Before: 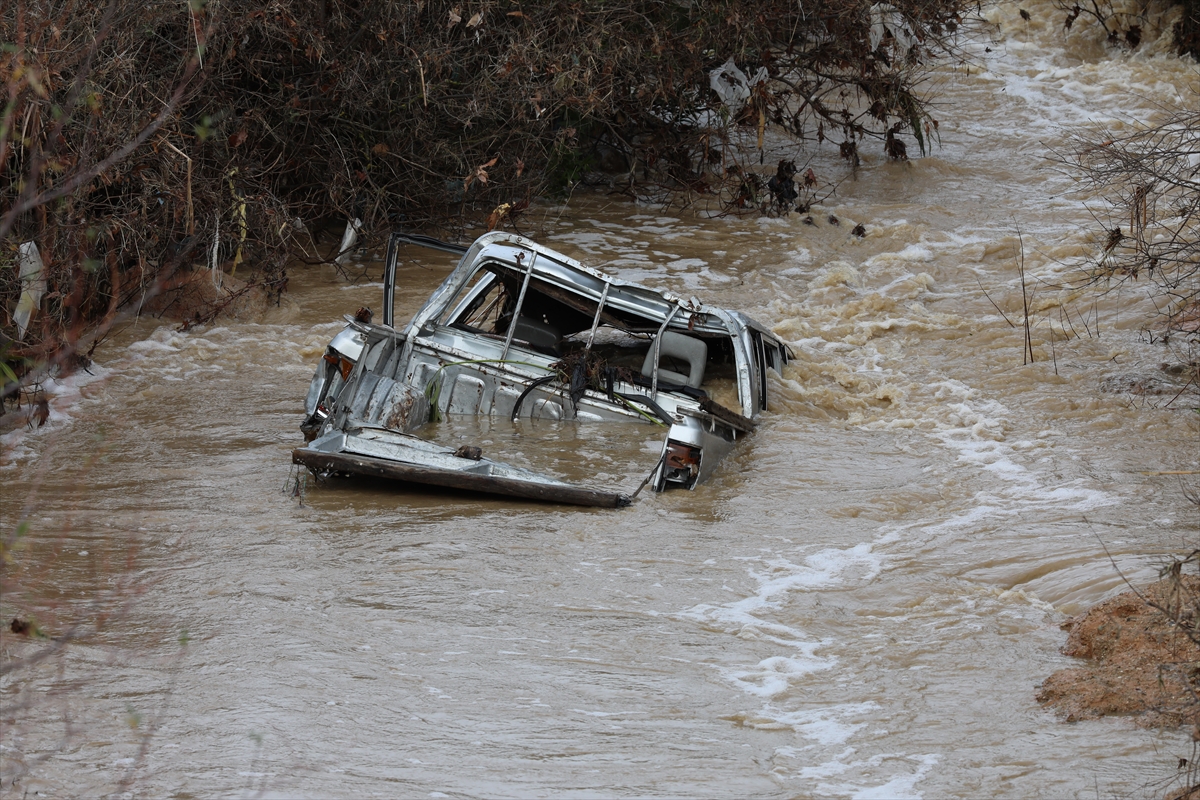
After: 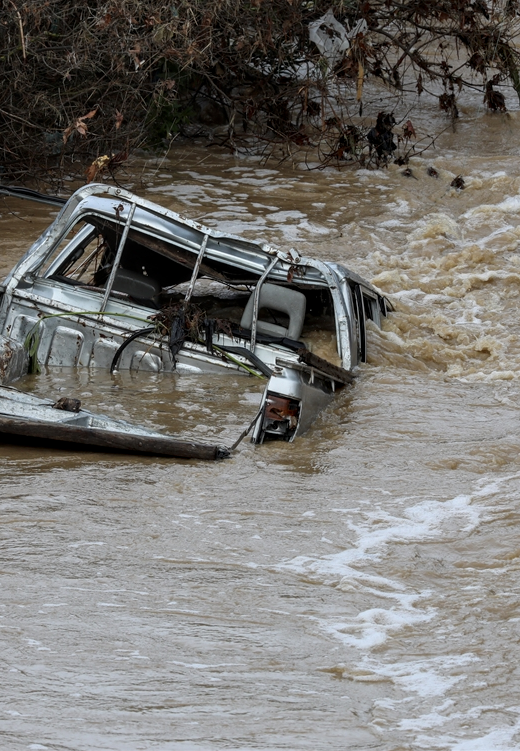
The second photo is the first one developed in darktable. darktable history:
local contrast: on, module defaults
crop: left 33.452%, top 6.025%, right 23.155%
